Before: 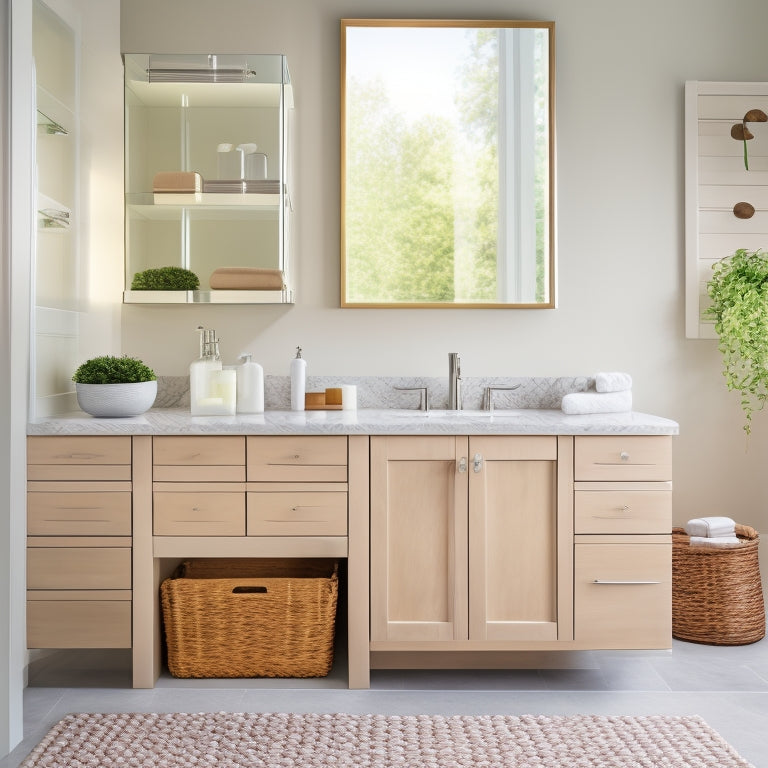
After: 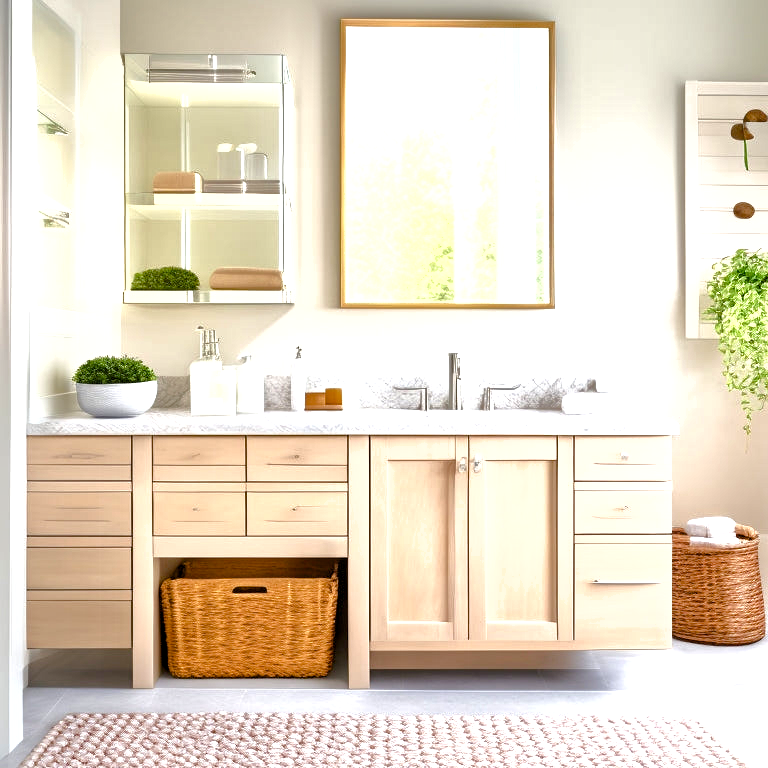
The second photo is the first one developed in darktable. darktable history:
contrast equalizer: y [[0.526, 0.53, 0.532, 0.532, 0.53, 0.525], [0.5 ×6], [0.5 ×6], [0 ×6], [0 ×6]]
exposure: black level correction 0.001, exposure 0.956 EV, compensate exposure bias true, compensate highlight preservation false
shadows and highlights: shadows 10.72, white point adjustment 0.948, highlights -40.29, shadows color adjustment 97.67%
color balance rgb: perceptual saturation grading › global saturation 20%, perceptual saturation grading › highlights -25.485%, perceptual saturation grading › shadows 50.281%
